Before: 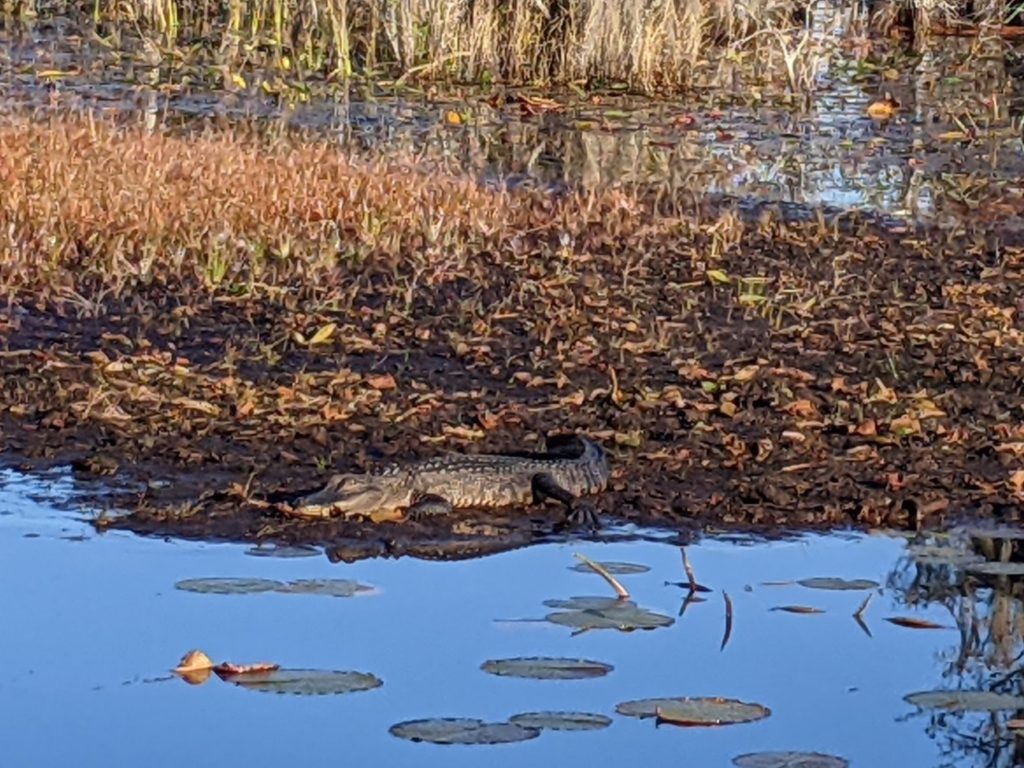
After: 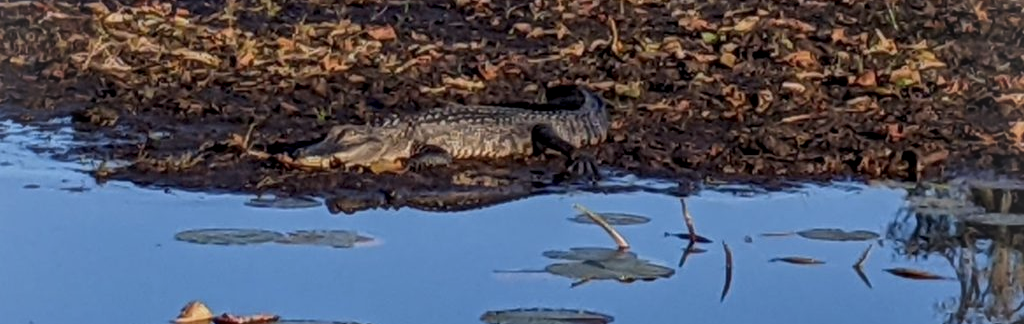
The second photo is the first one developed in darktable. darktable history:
crop: top 45.54%, bottom 12.191%
exposure: exposure -0.45 EV, compensate highlight preservation false
vignetting: fall-off radius 60.88%, brightness 0.05, saturation 0.002, unbound false
local contrast: on, module defaults
